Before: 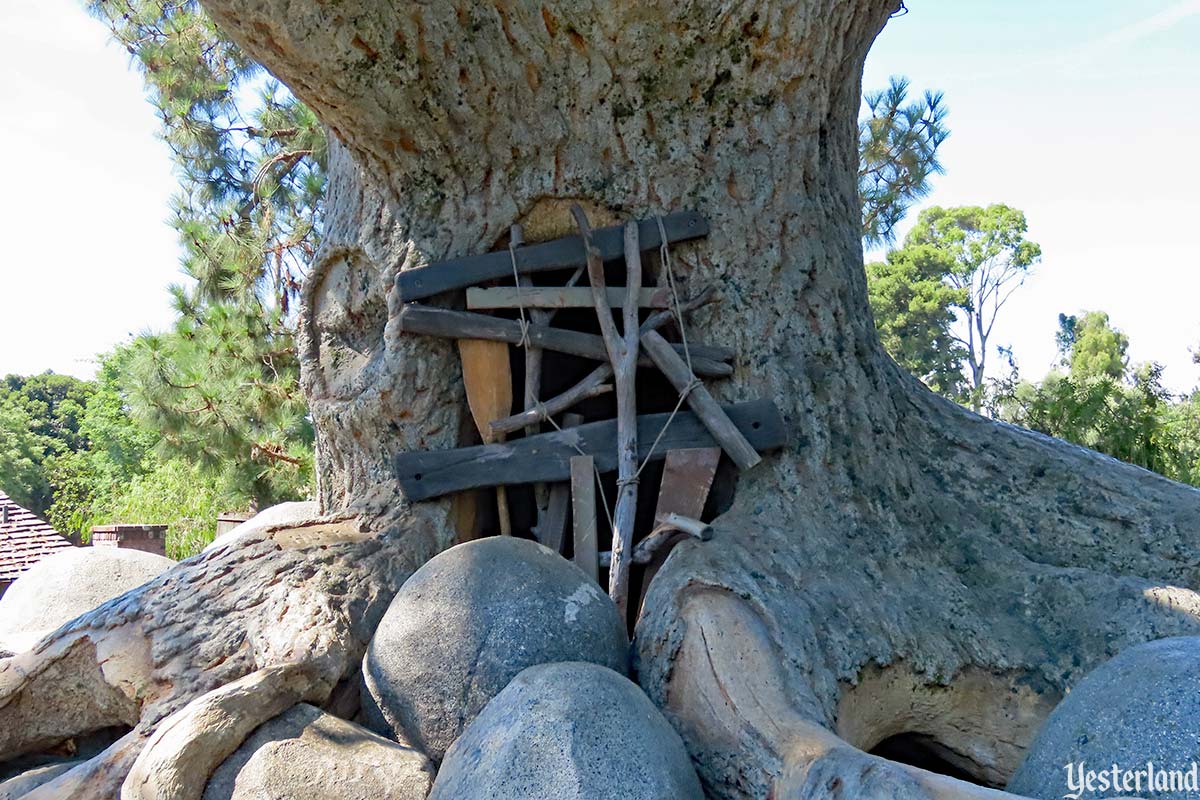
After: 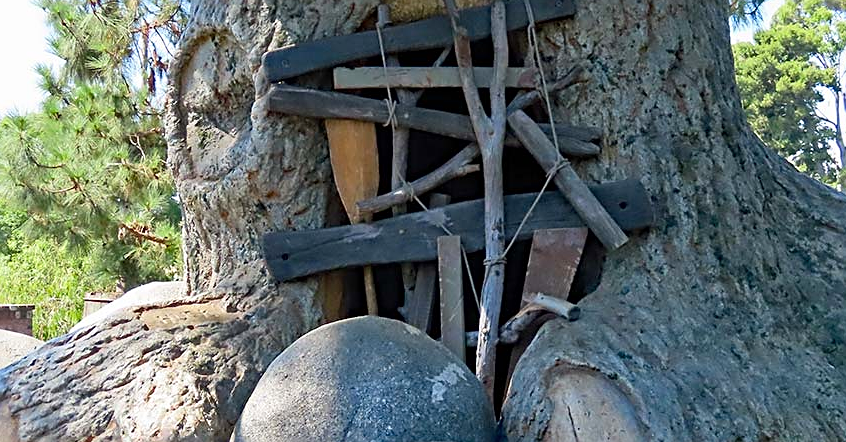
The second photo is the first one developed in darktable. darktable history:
crop: left 11.123%, top 27.61%, right 18.3%, bottom 17.034%
sharpen: amount 0.478
contrast brightness saturation: contrast 0.1, brightness 0.03, saturation 0.09
